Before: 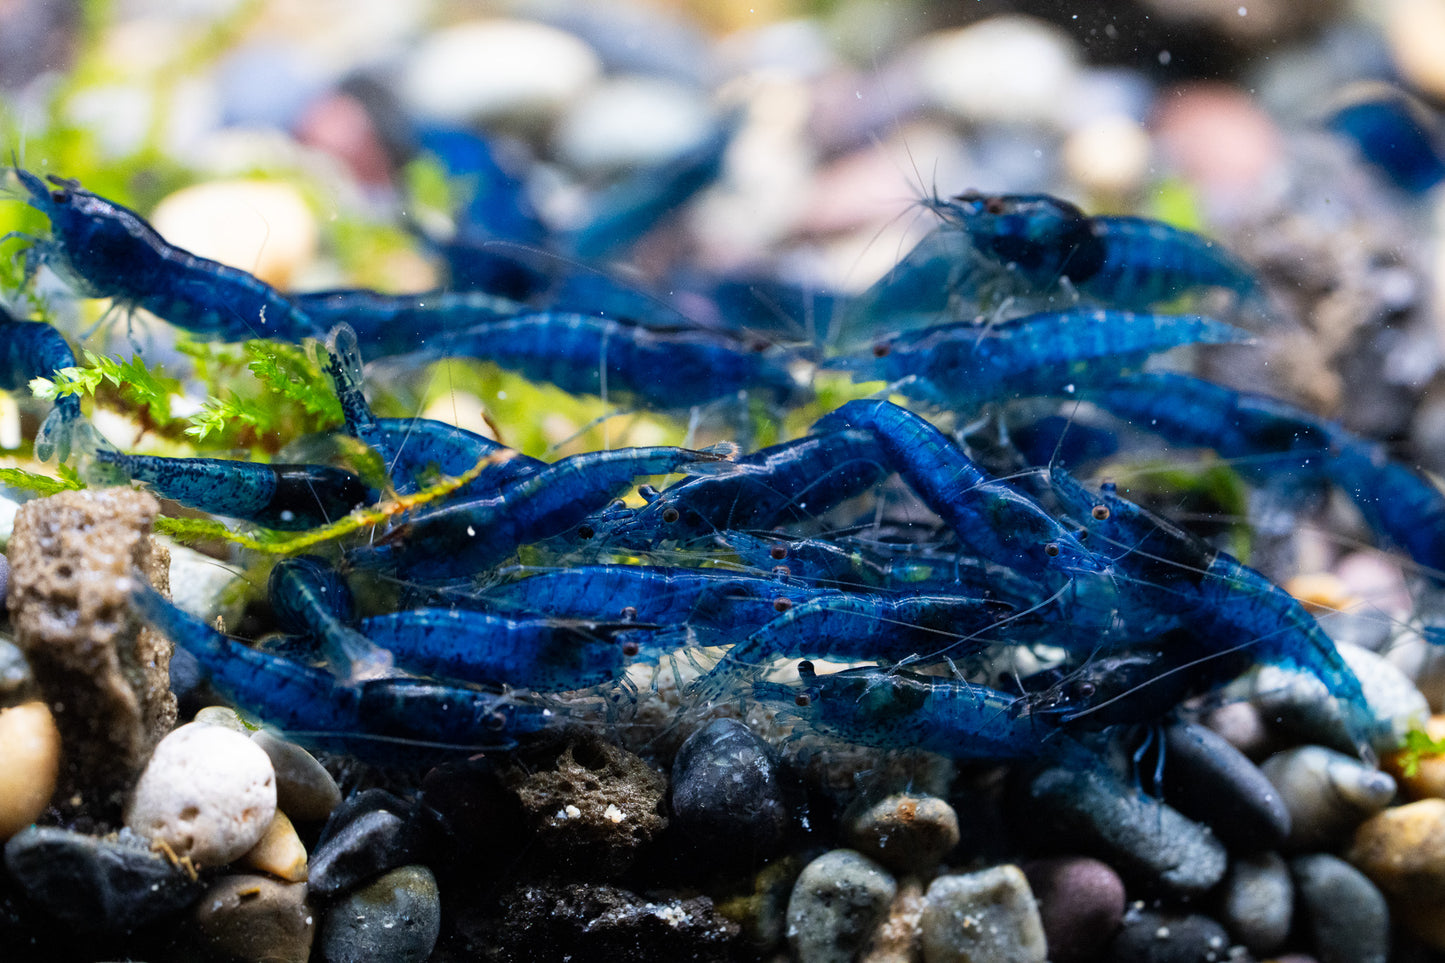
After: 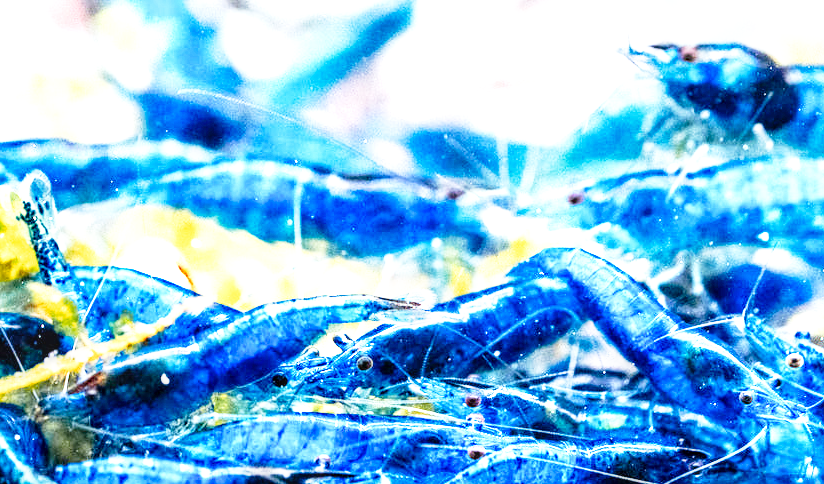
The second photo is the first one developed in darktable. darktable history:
contrast equalizer: octaves 7, y [[0.6 ×6], [0.55 ×6], [0 ×6], [0 ×6], [0 ×6]], mix 0.34
sharpen: radius 5.293, amount 0.316, threshold 26.38
crop: left 21.181%, top 15.856%, right 21.77%, bottom 33.882%
base curve: curves: ch0 [(0, 0) (0.012, 0.01) (0.073, 0.168) (0.31, 0.711) (0.645, 0.957) (1, 1)], preserve colors none
color zones: curves: ch1 [(0.309, 0.524) (0.41, 0.329) (0.508, 0.509)]; ch2 [(0.25, 0.457) (0.75, 0.5)]
local contrast: on, module defaults
exposure: exposure 2 EV, compensate highlight preservation false
